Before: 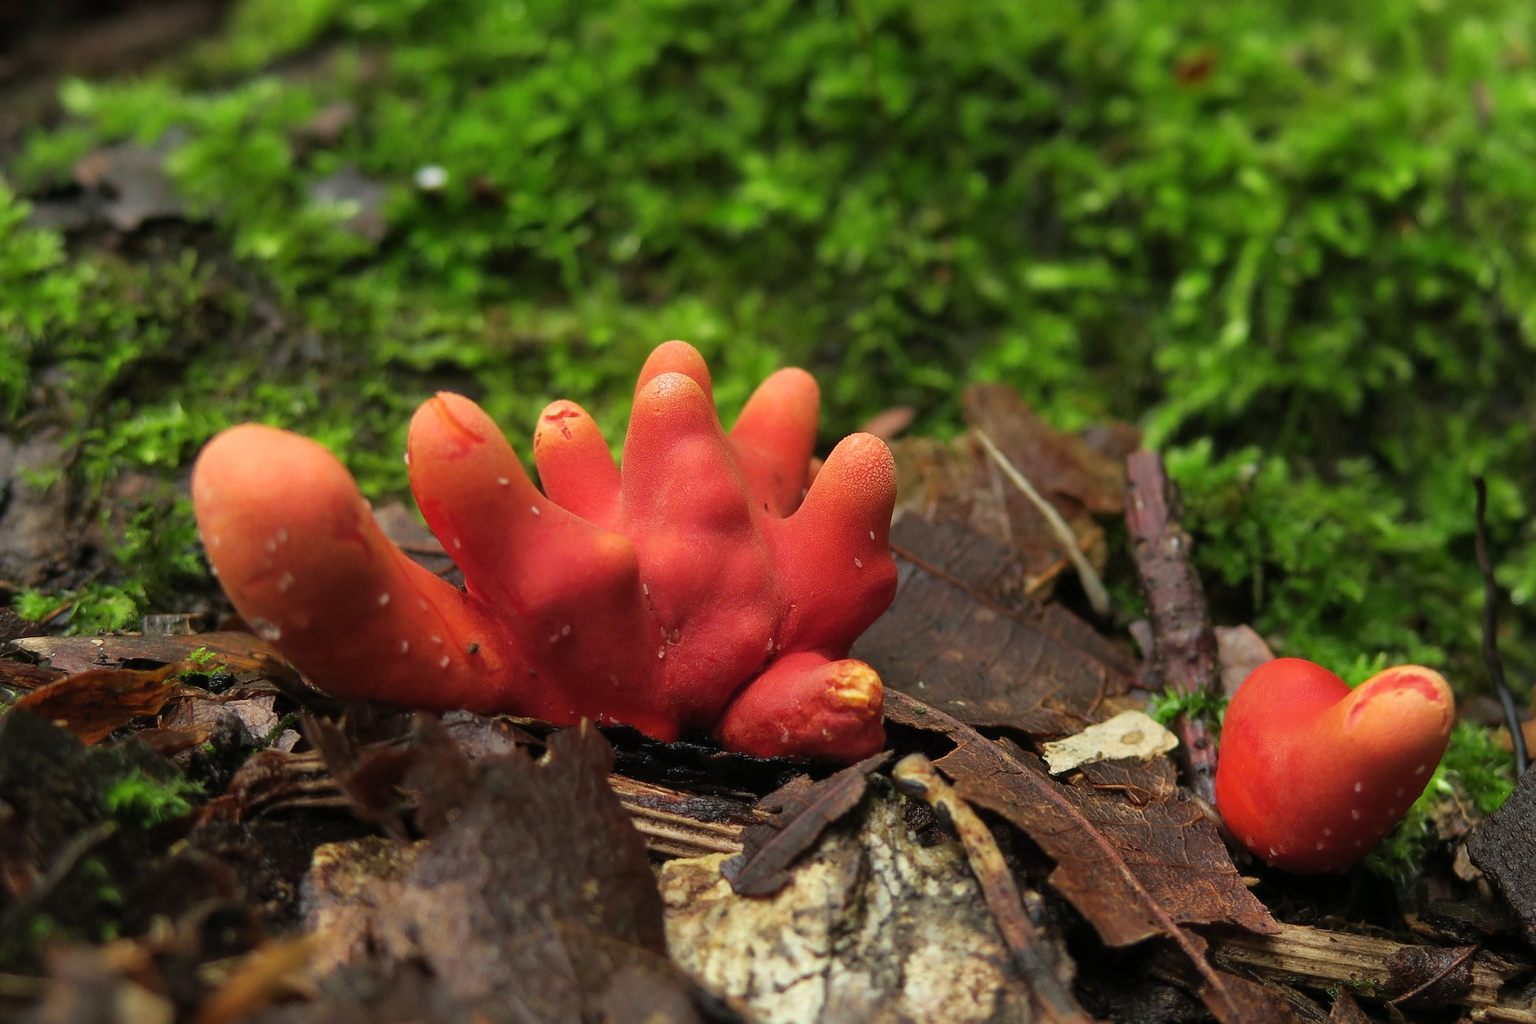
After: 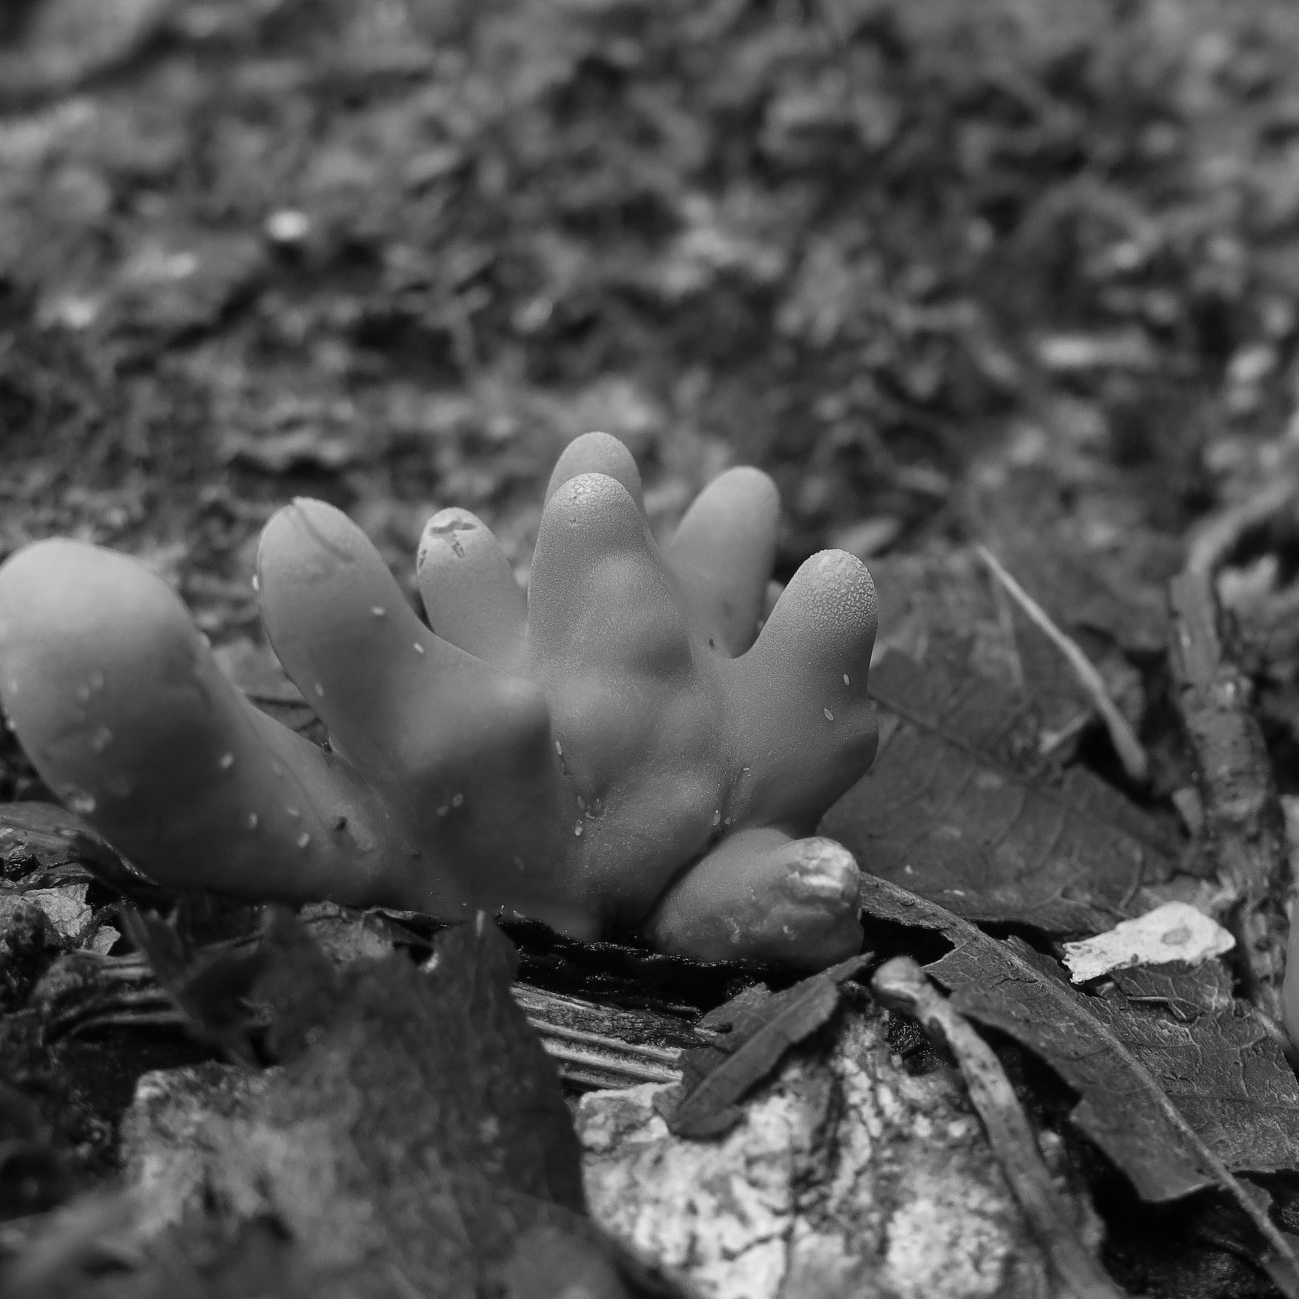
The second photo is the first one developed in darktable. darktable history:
monochrome: on, module defaults
crop and rotate: left 13.409%, right 19.924%
